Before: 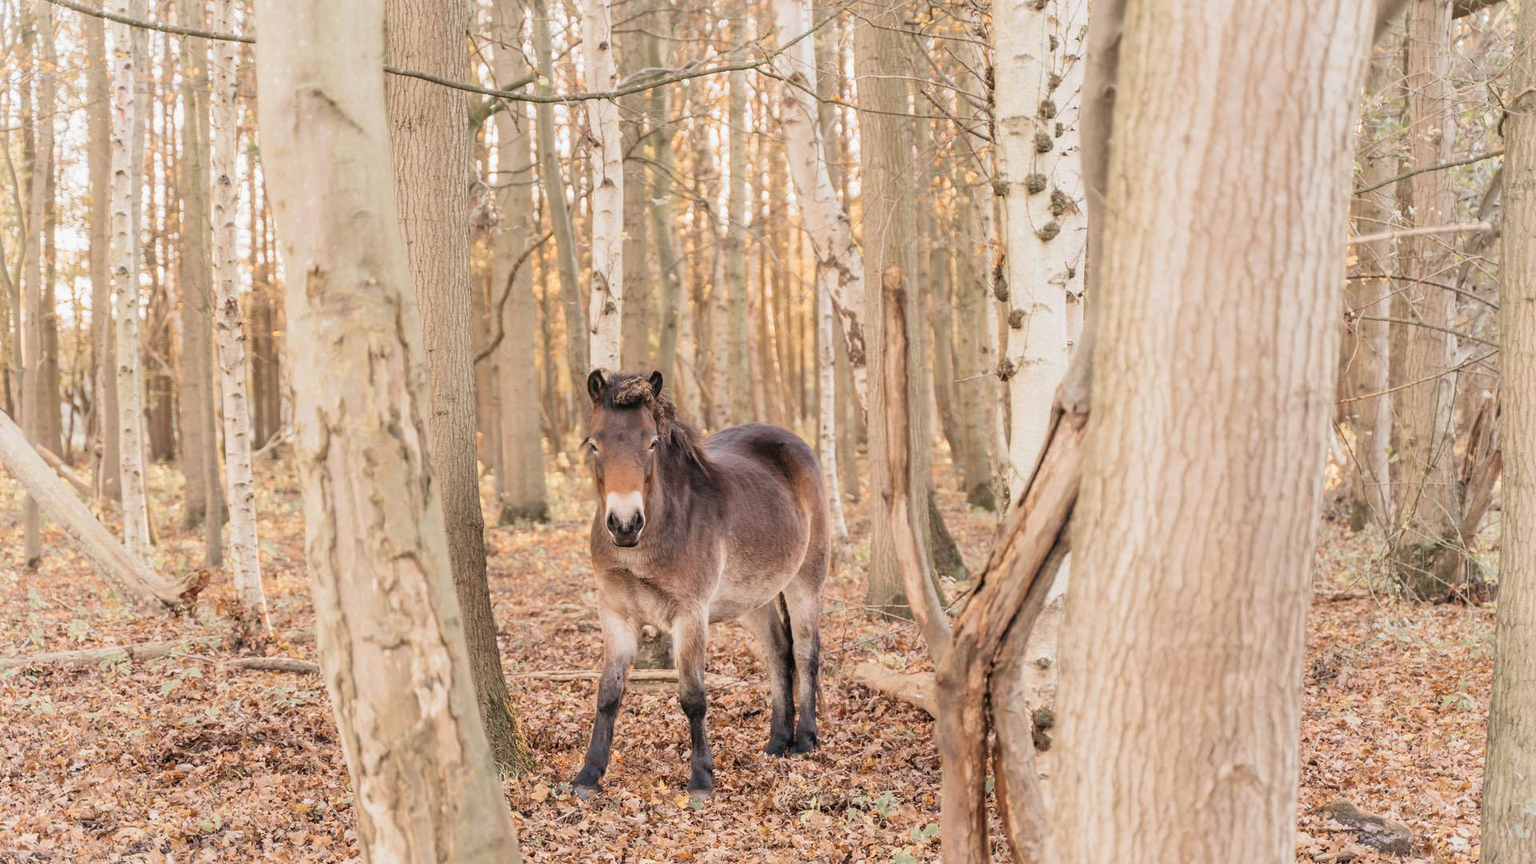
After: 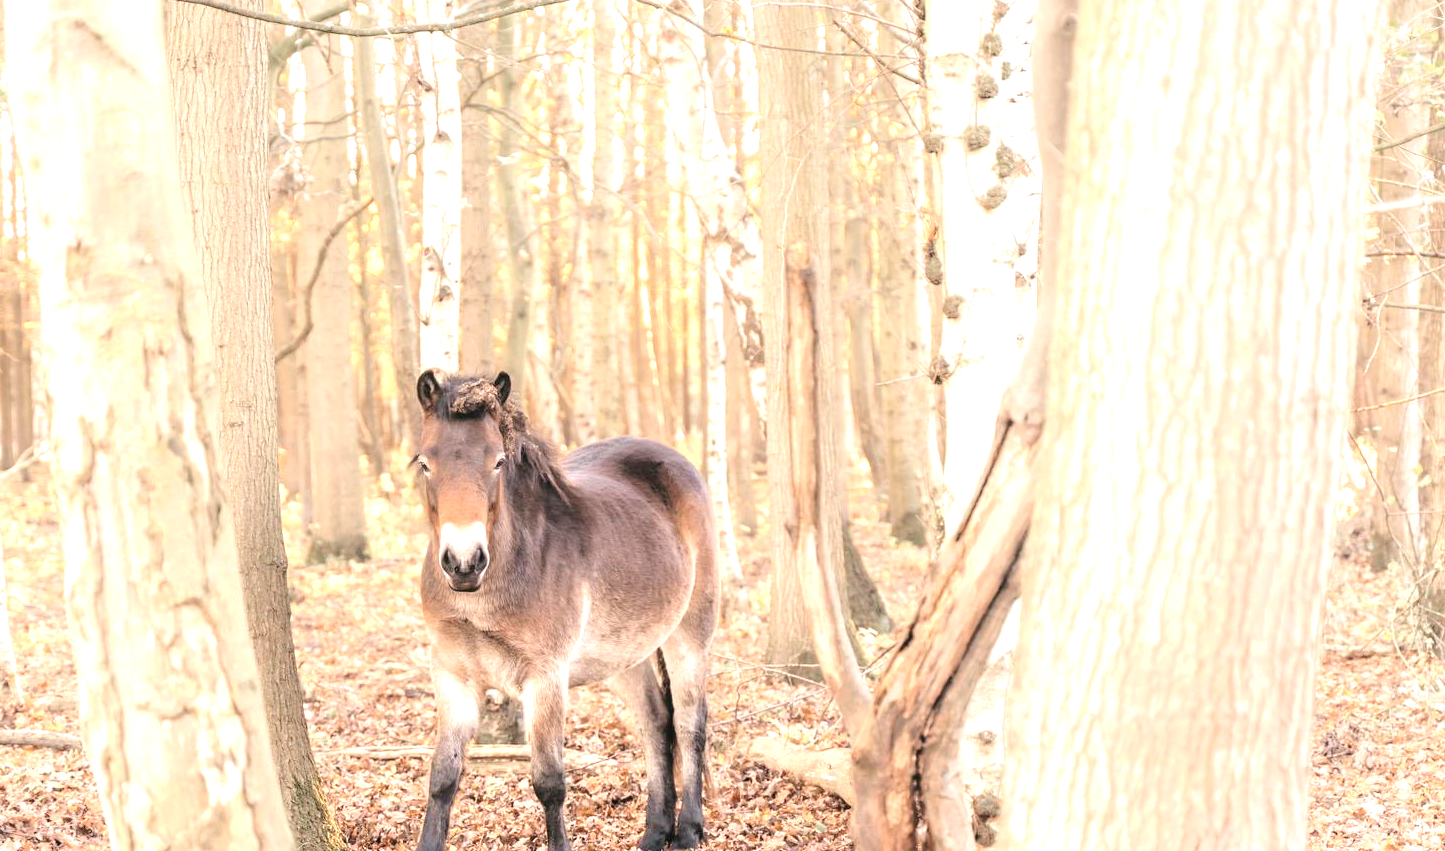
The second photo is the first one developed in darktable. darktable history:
contrast brightness saturation: saturation -0.059
crop: left 16.558%, top 8.583%, right 8.132%, bottom 12.609%
exposure: black level correction 0, exposure 1.001 EV, compensate highlight preservation false
shadows and highlights: radius 92.94, shadows -15.55, white point adjustment 0.24, highlights 32.73, compress 48.34%, soften with gaussian
